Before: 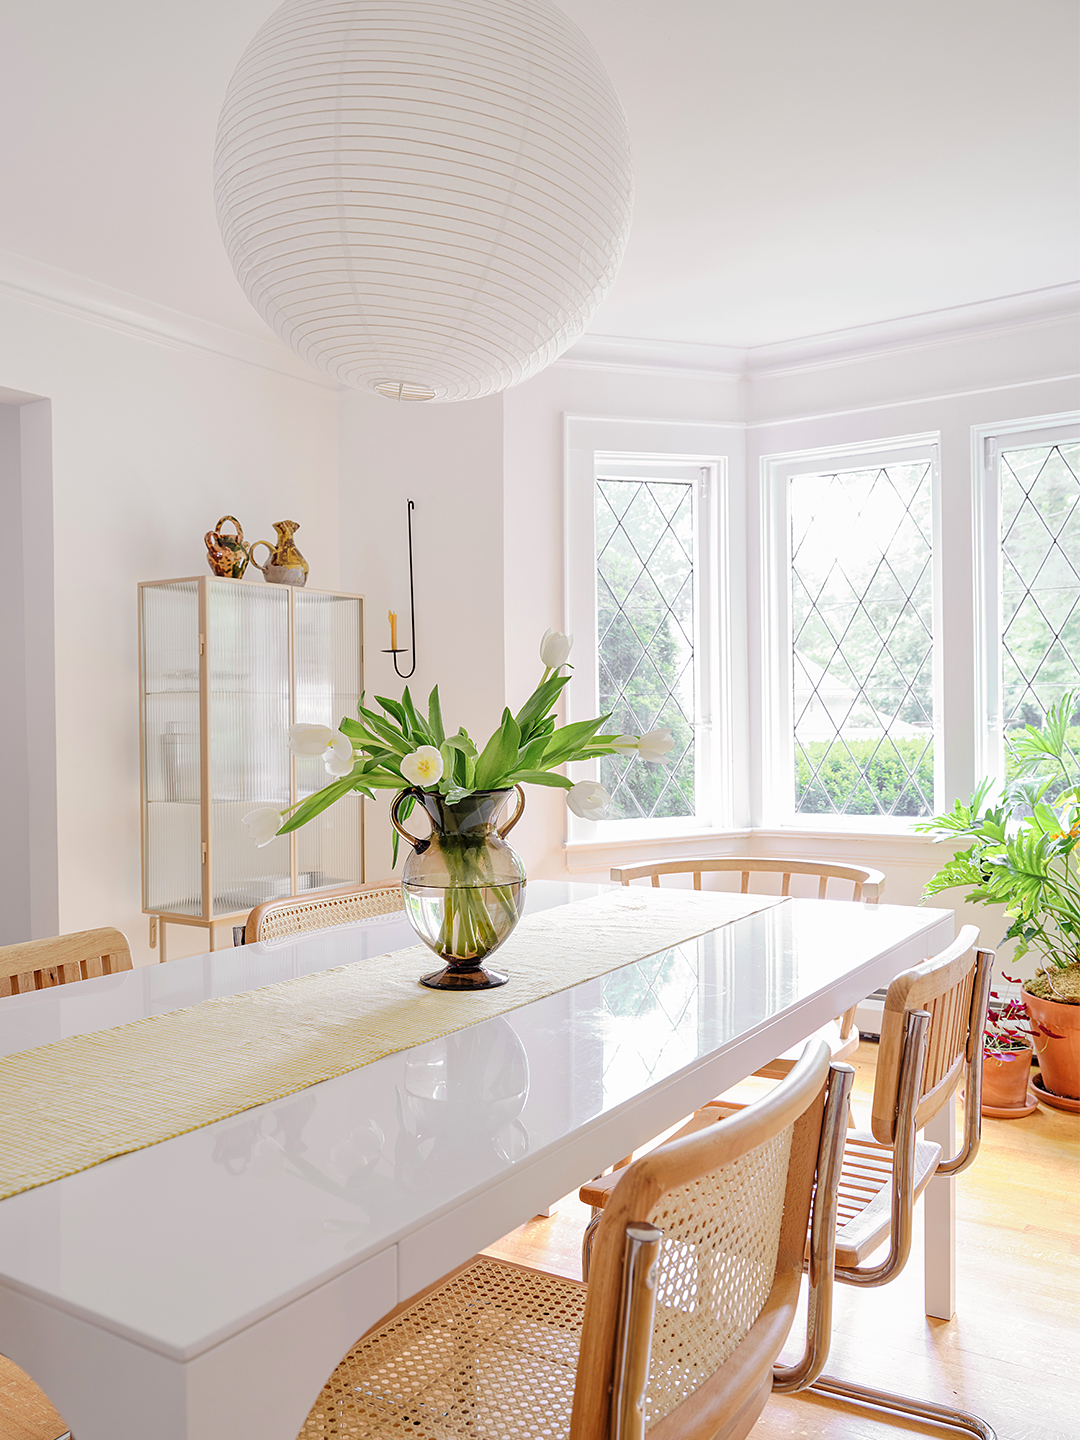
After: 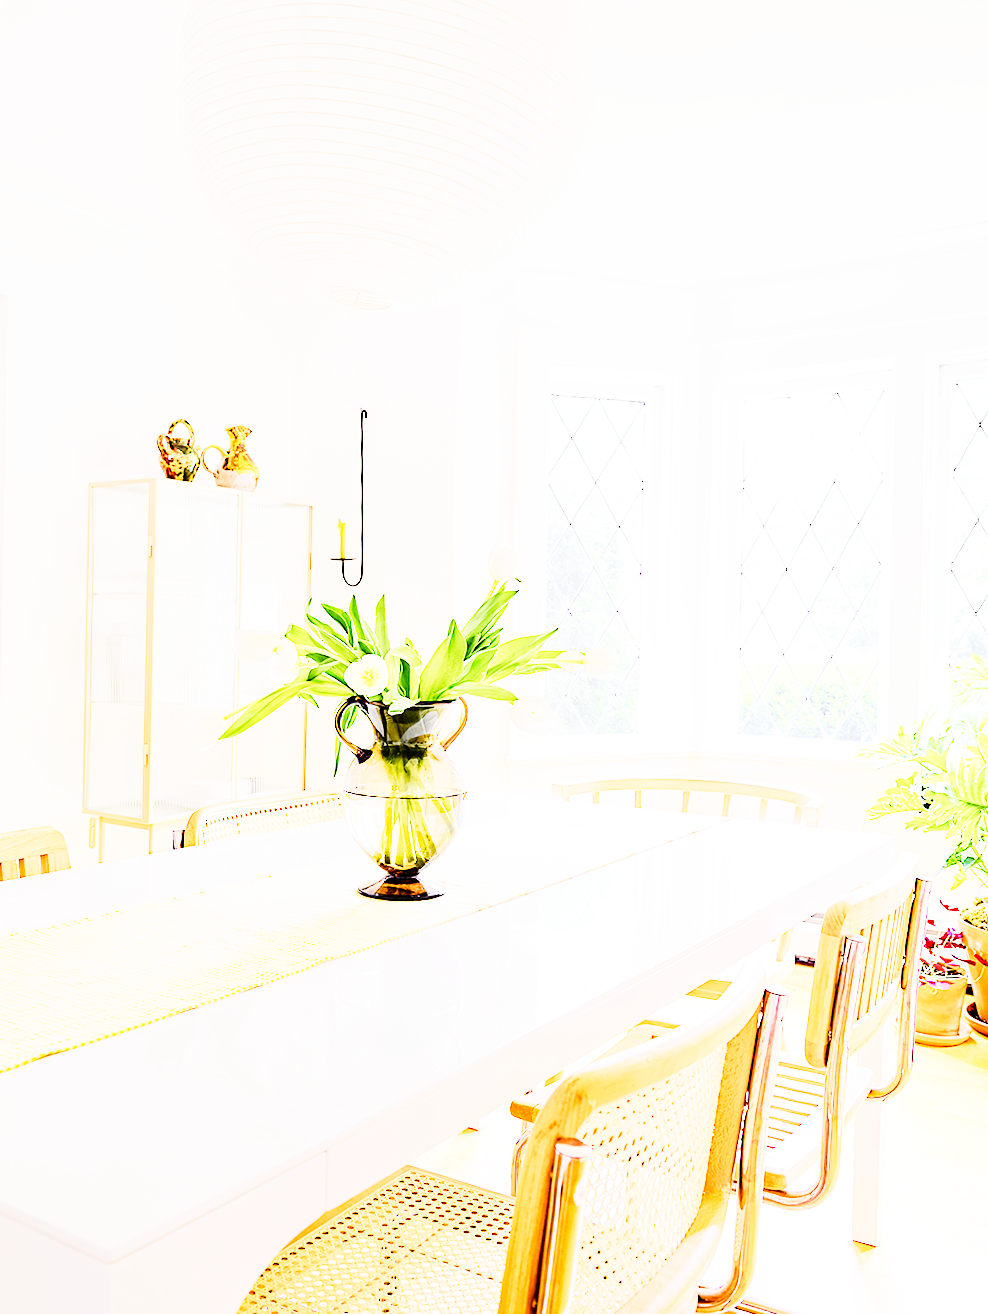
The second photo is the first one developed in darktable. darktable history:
tone equalizer: -7 EV 0.163 EV, -6 EV 0.607 EV, -5 EV 1.17 EV, -4 EV 1.36 EV, -3 EV 1.13 EV, -2 EV 0.6 EV, -1 EV 0.148 EV, edges refinement/feathering 500, mask exposure compensation -1.57 EV, preserve details no
haze removal: compatibility mode true, adaptive false
color balance rgb: perceptual saturation grading › global saturation 20%, perceptual saturation grading › highlights -24.736%, perceptual saturation grading › shadows 49.882%
base curve: curves: ch0 [(0, 0) (0.012, 0.01) (0.073, 0.168) (0.31, 0.711) (0.645, 0.957) (1, 1)], preserve colors none
crop and rotate: angle -1.85°, left 3.141%, top 4.223%, right 1.455%, bottom 0.591%
